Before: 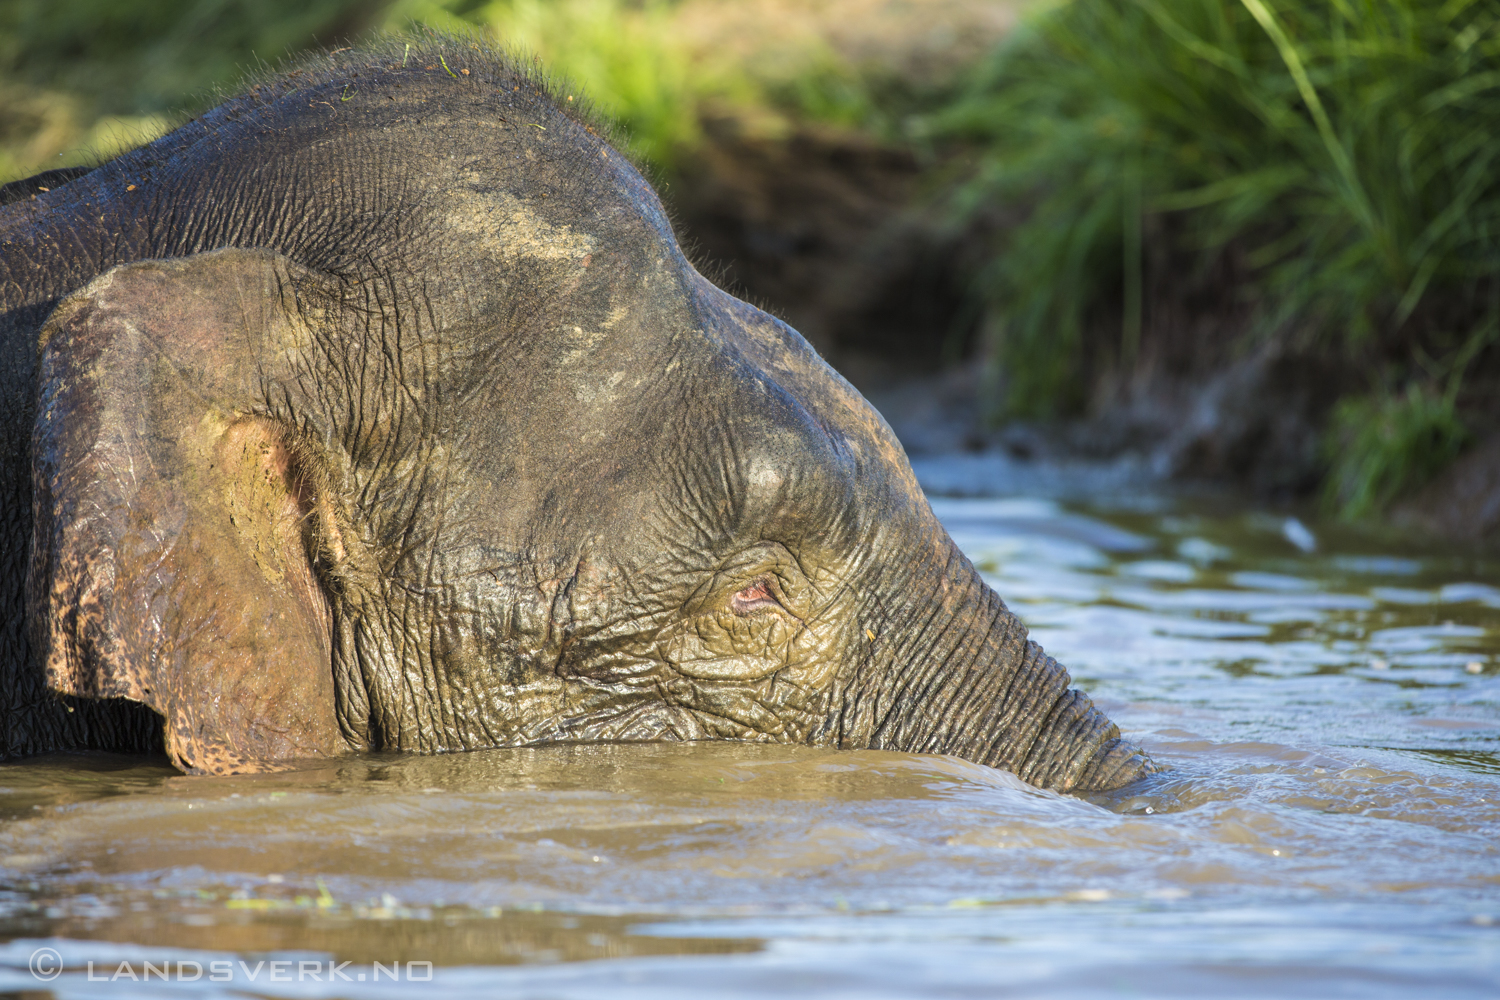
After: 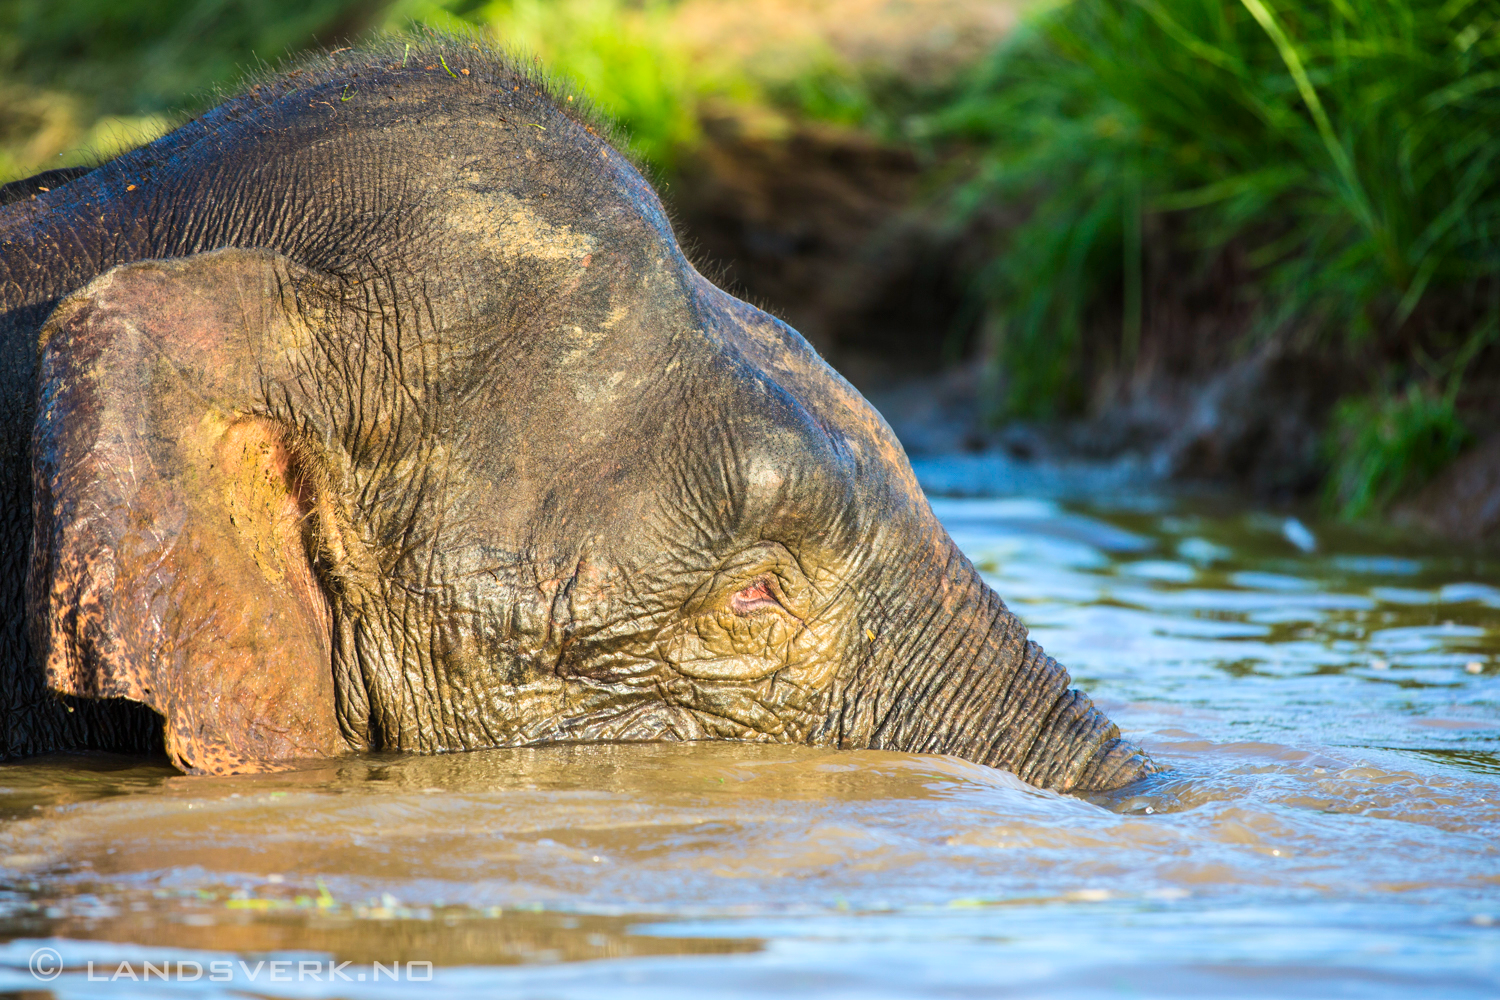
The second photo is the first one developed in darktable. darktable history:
color correction: highlights b* 0.028, saturation 1.27
contrast brightness saturation: contrast 0.152, brightness 0.042
